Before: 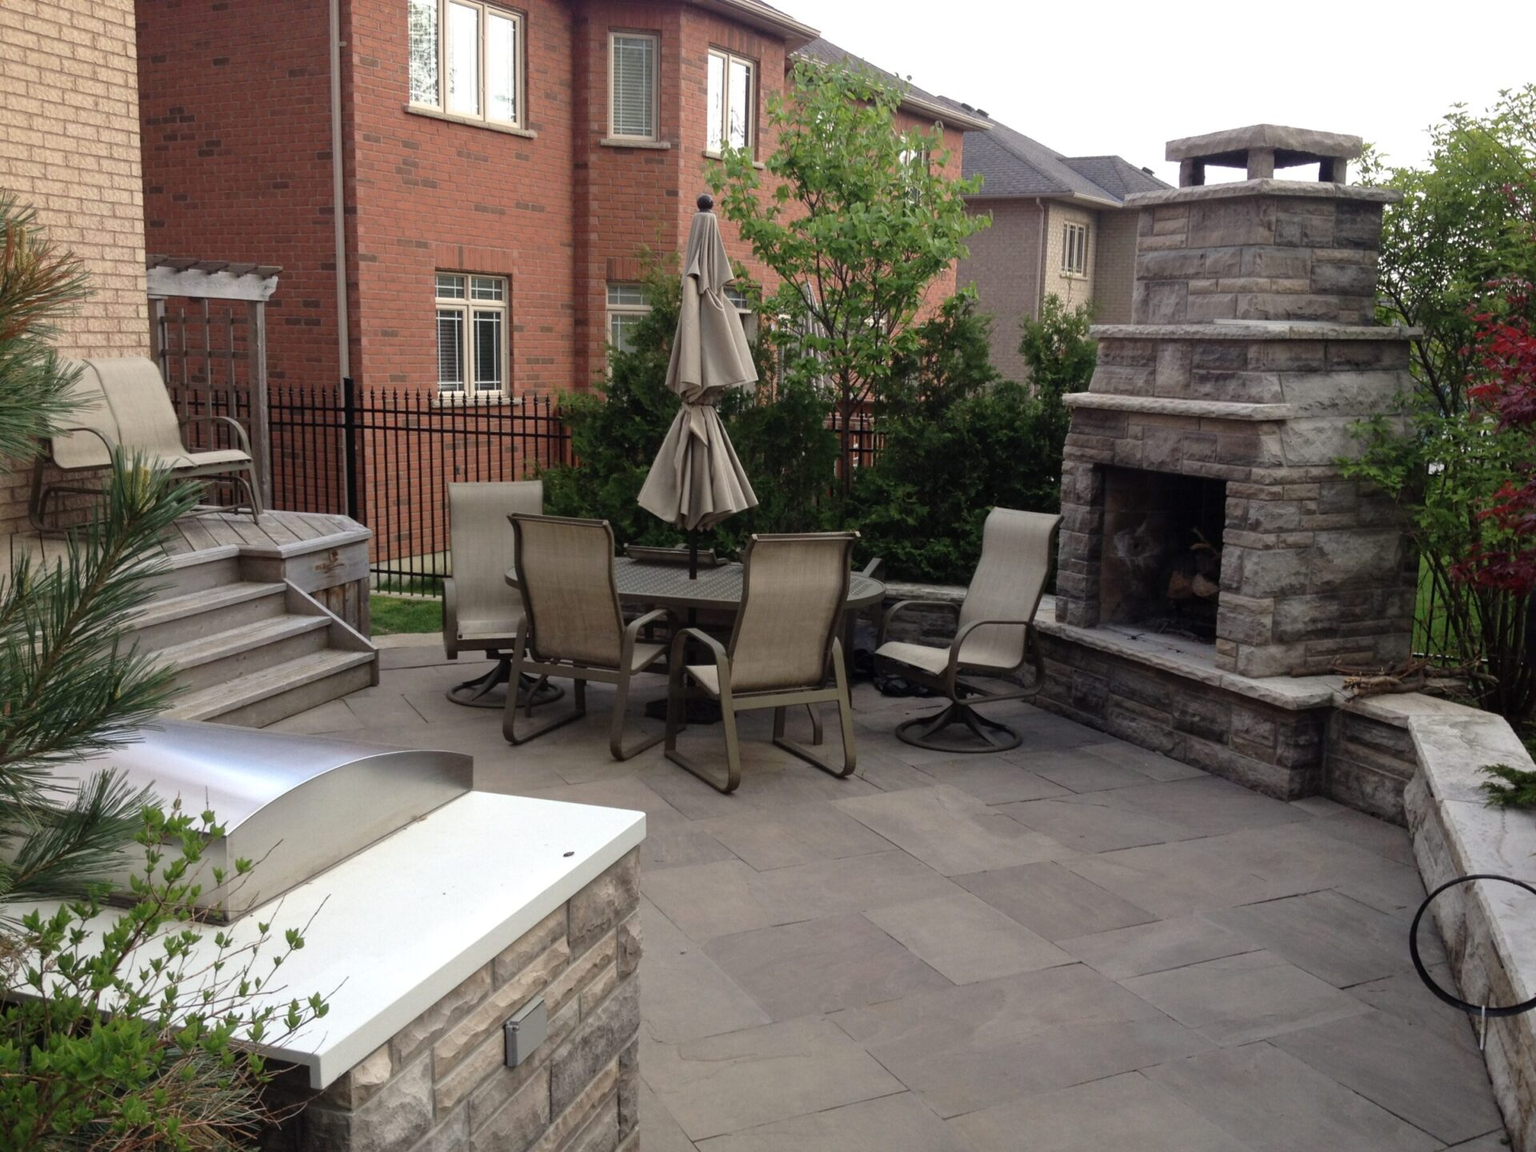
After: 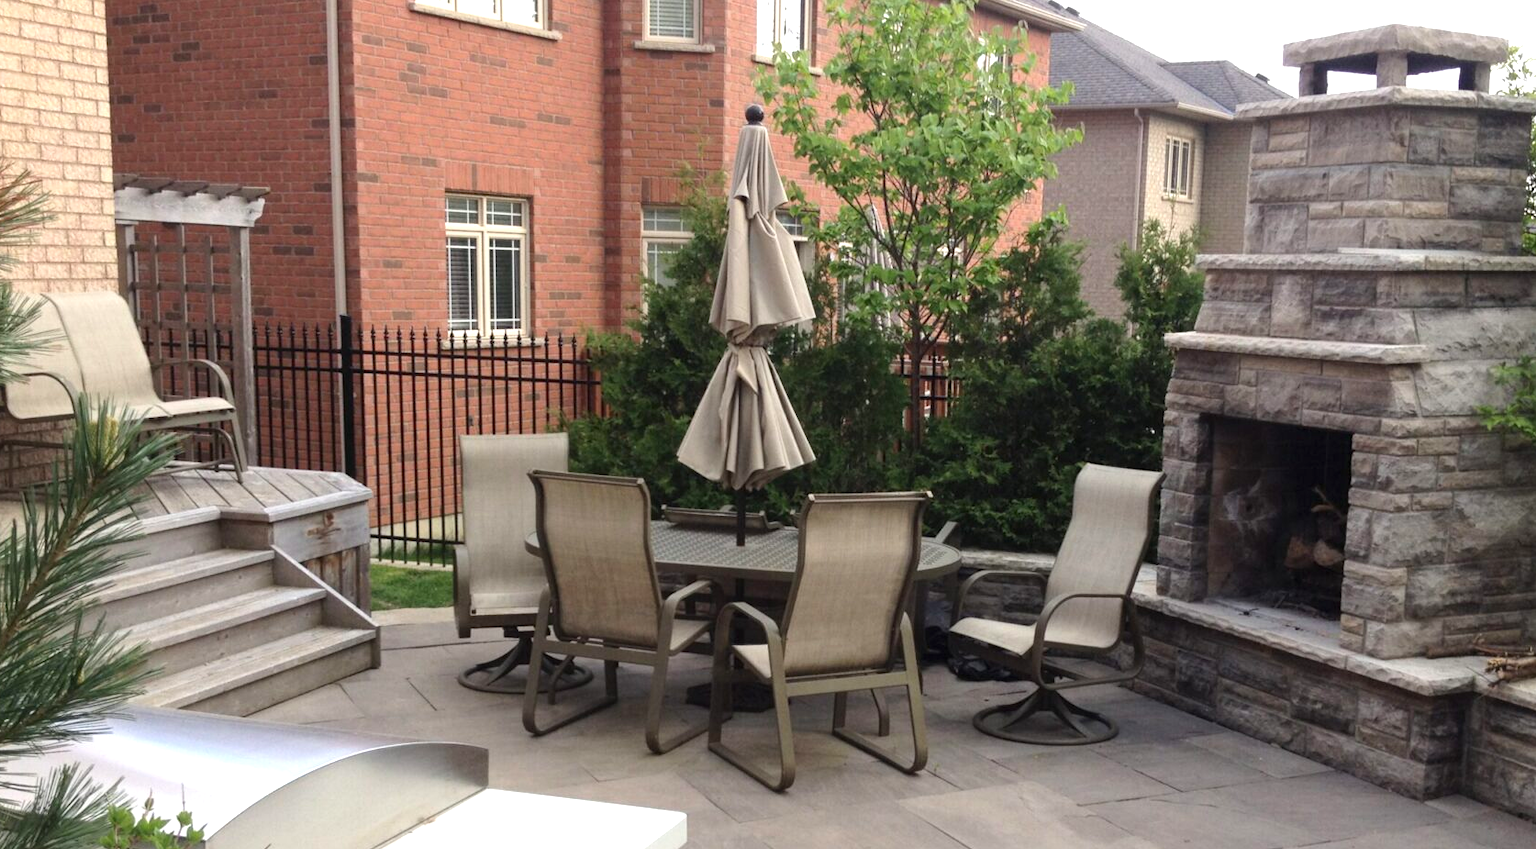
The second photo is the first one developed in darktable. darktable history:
exposure: black level correction 0, exposure 0.703 EV, compensate highlight preservation false
crop: left 3.092%, top 9.002%, right 9.681%, bottom 26.685%
base curve: curves: ch0 [(0, 0) (0.472, 0.508) (1, 1)]
